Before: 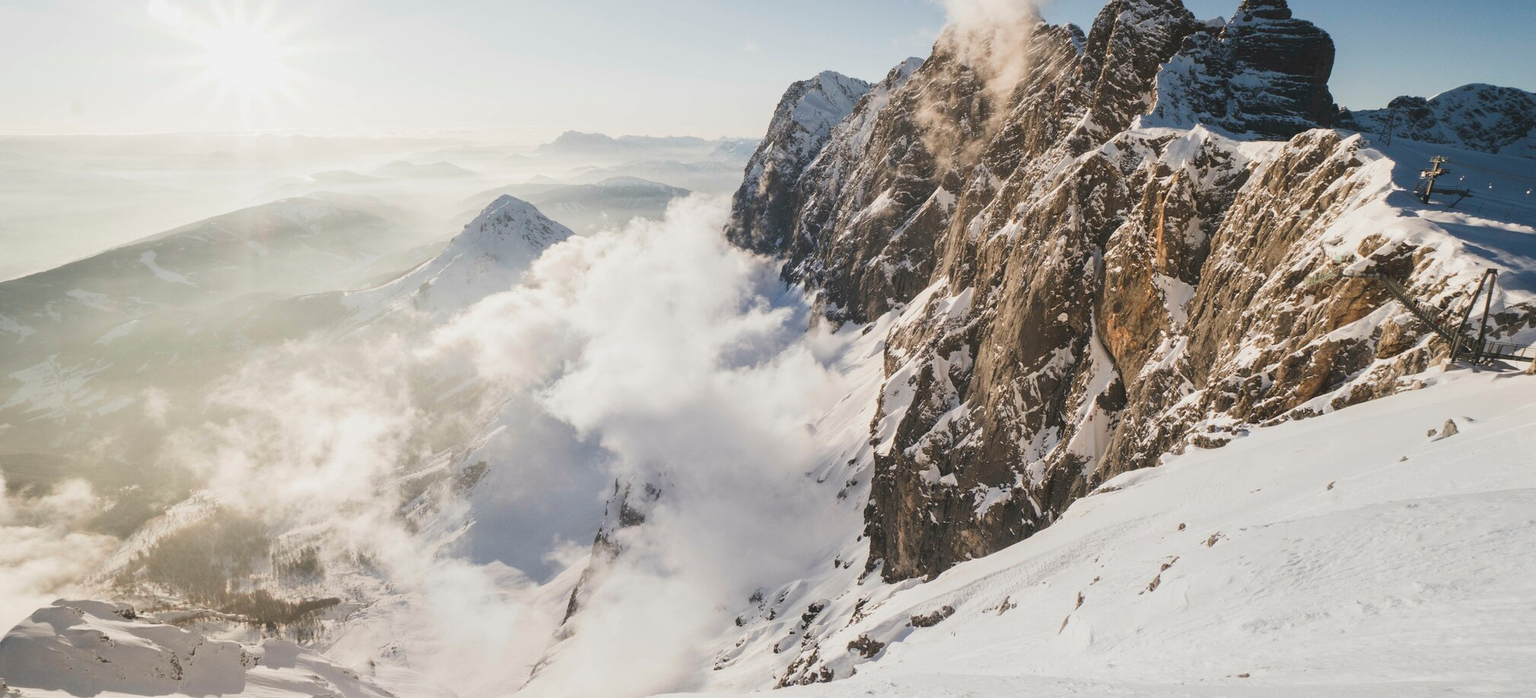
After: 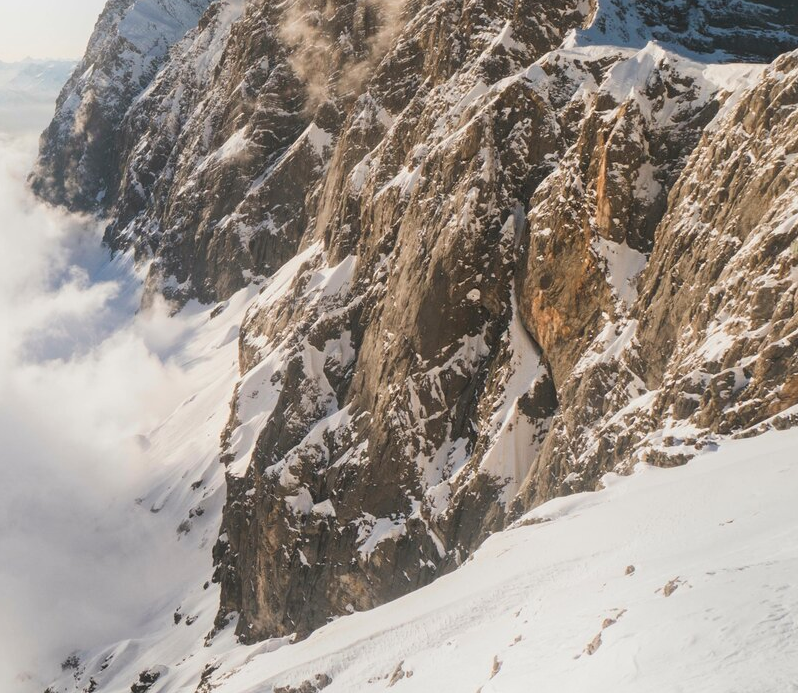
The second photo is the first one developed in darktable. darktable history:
crop: left 45.721%, top 13.393%, right 14.118%, bottom 10.01%
bloom: size 16%, threshold 98%, strength 20%
